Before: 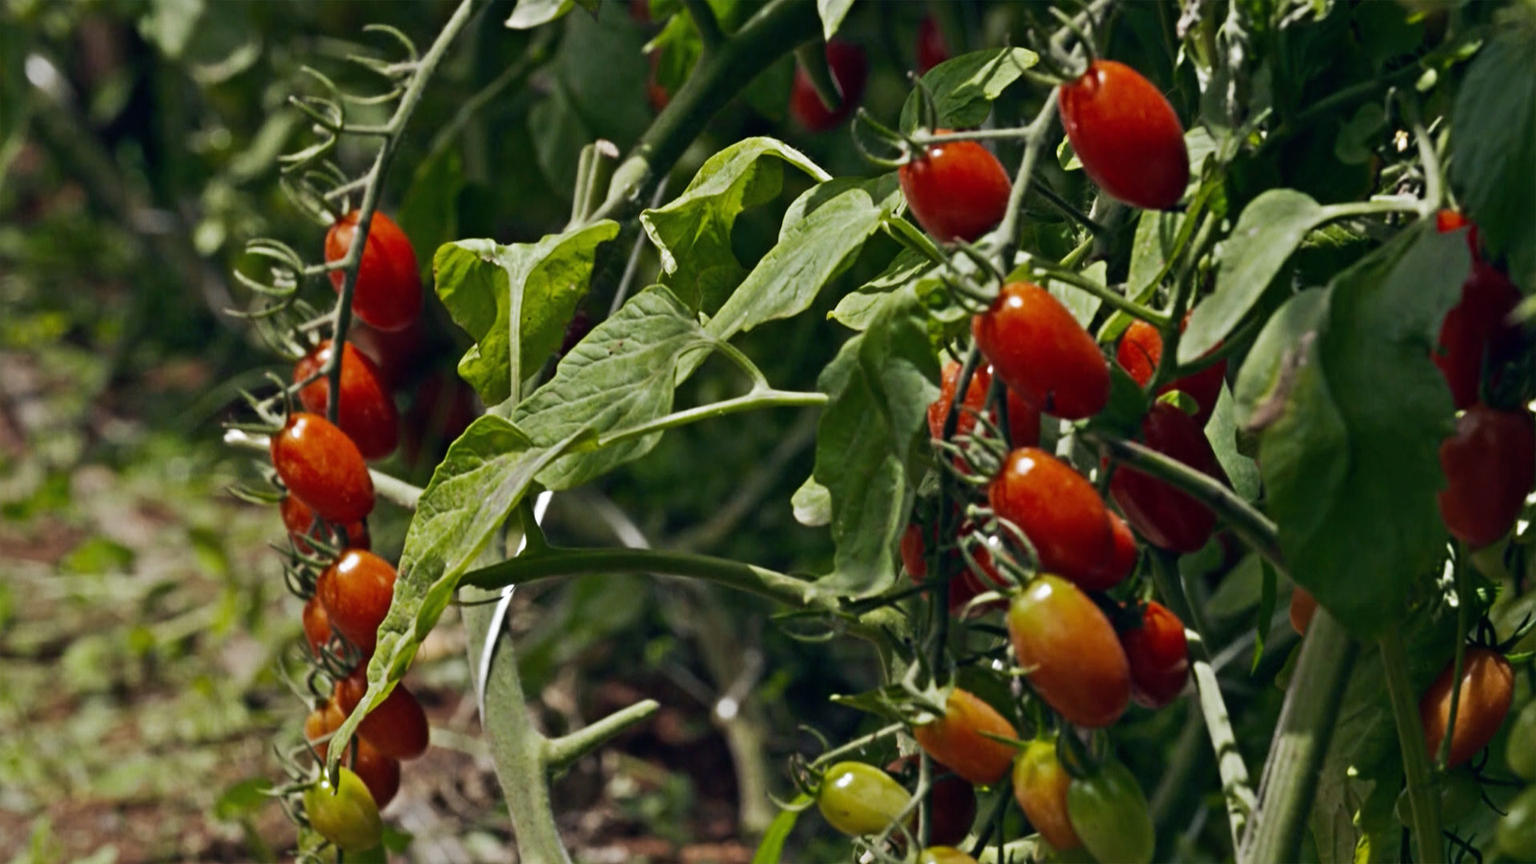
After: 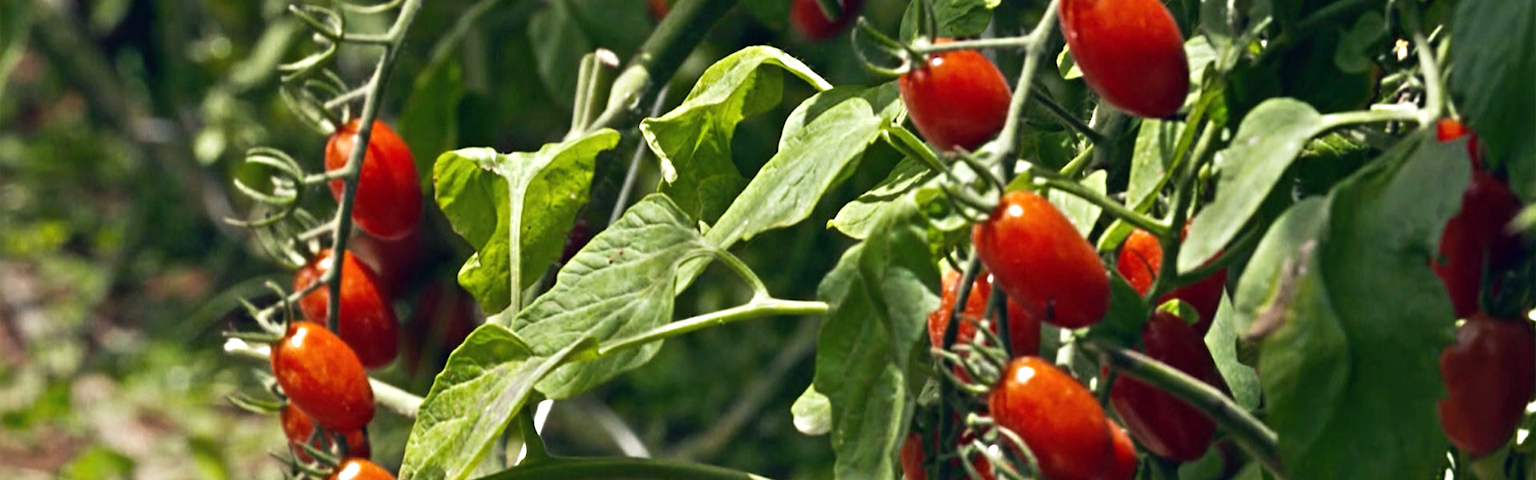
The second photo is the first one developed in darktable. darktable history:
crop and rotate: top 10.594%, bottom 33.768%
exposure: exposure 0.754 EV, compensate exposure bias true, compensate highlight preservation false
